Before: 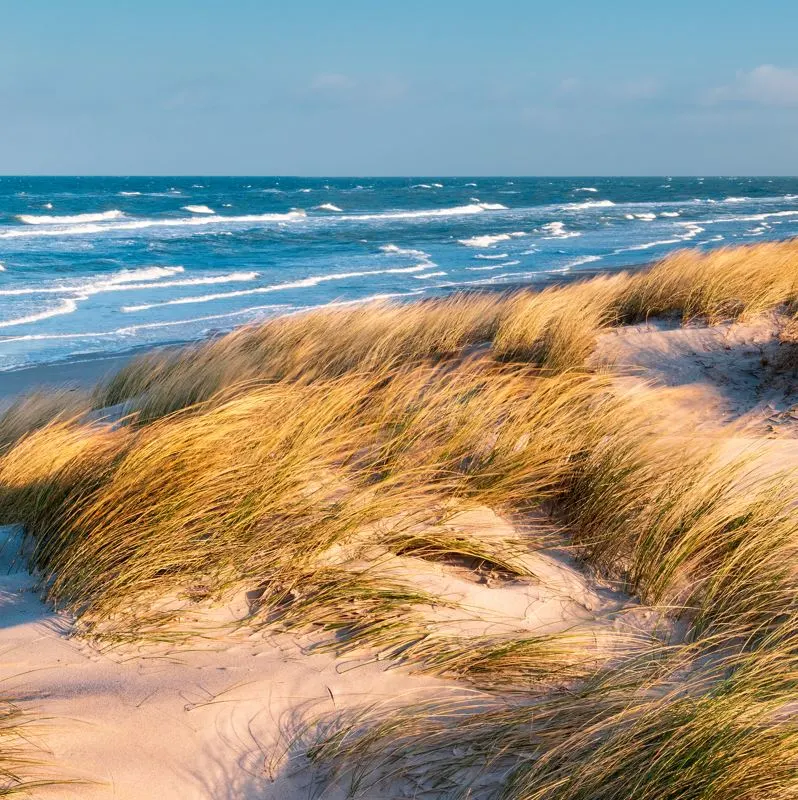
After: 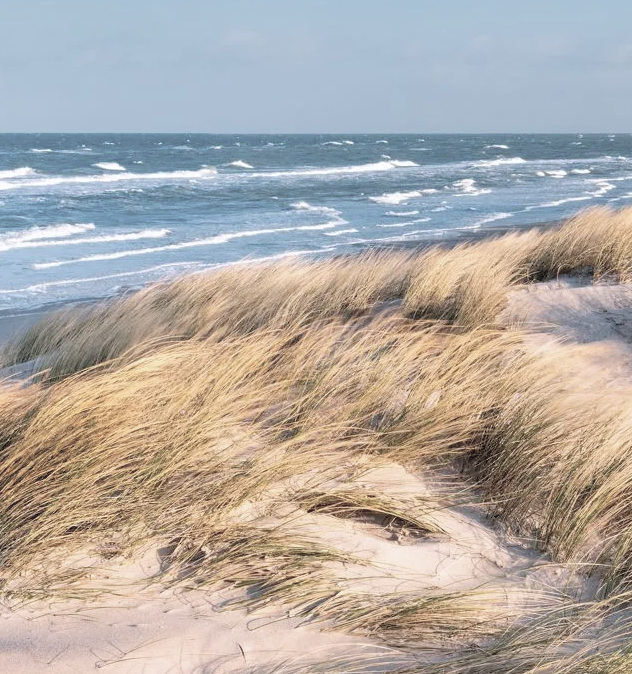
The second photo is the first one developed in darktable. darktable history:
contrast brightness saturation: brightness 0.18, saturation -0.5
white balance: red 0.984, blue 1.059
crop: left 11.225%, top 5.381%, right 9.565%, bottom 10.314%
